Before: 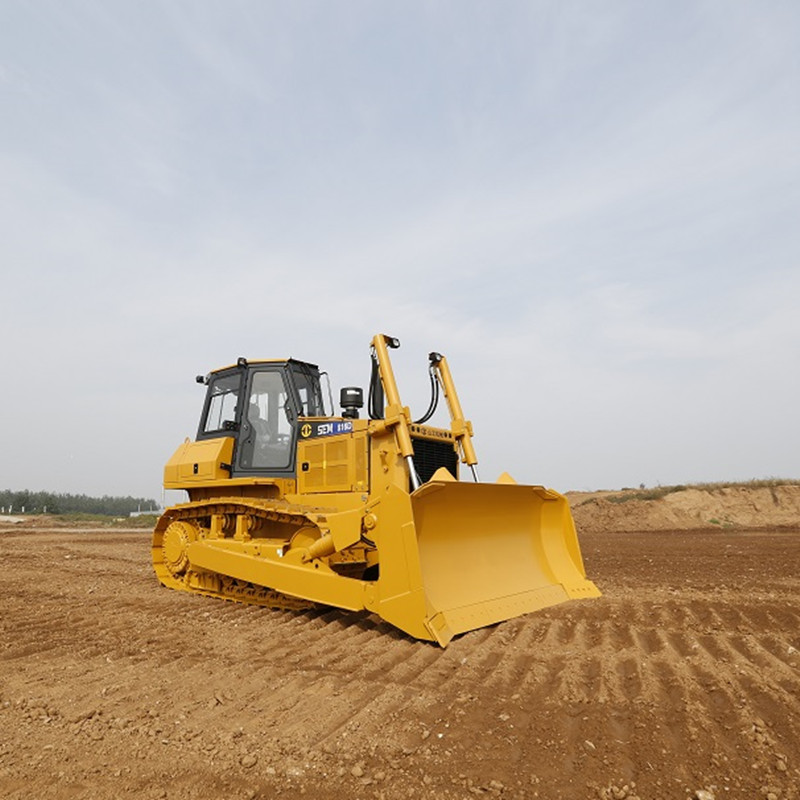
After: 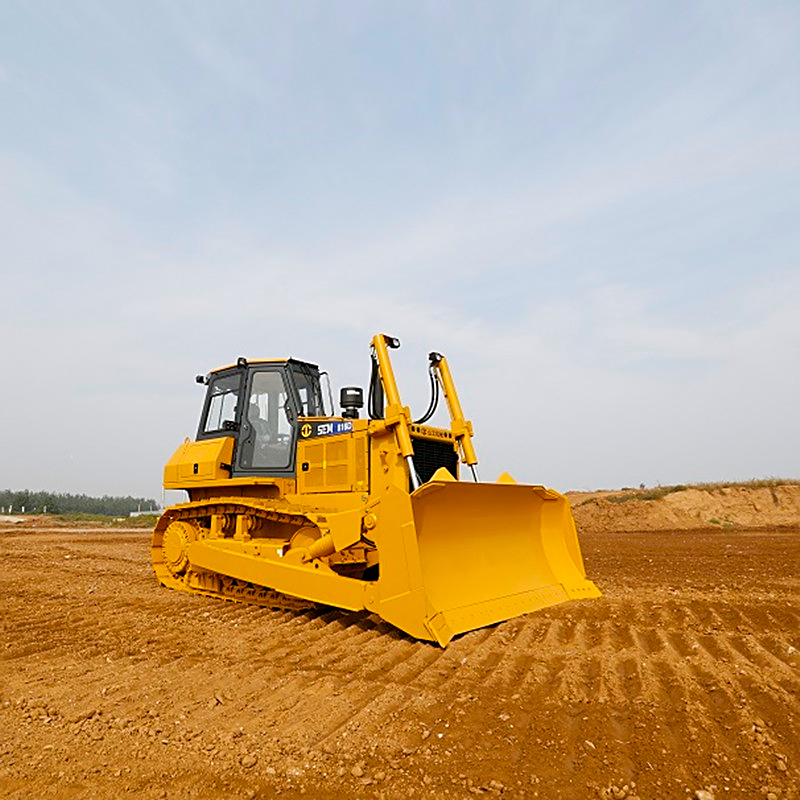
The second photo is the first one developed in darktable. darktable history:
sharpen: on, module defaults
color balance rgb: perceptual saturation grading › global saturation 20%, global vibrance 20%
